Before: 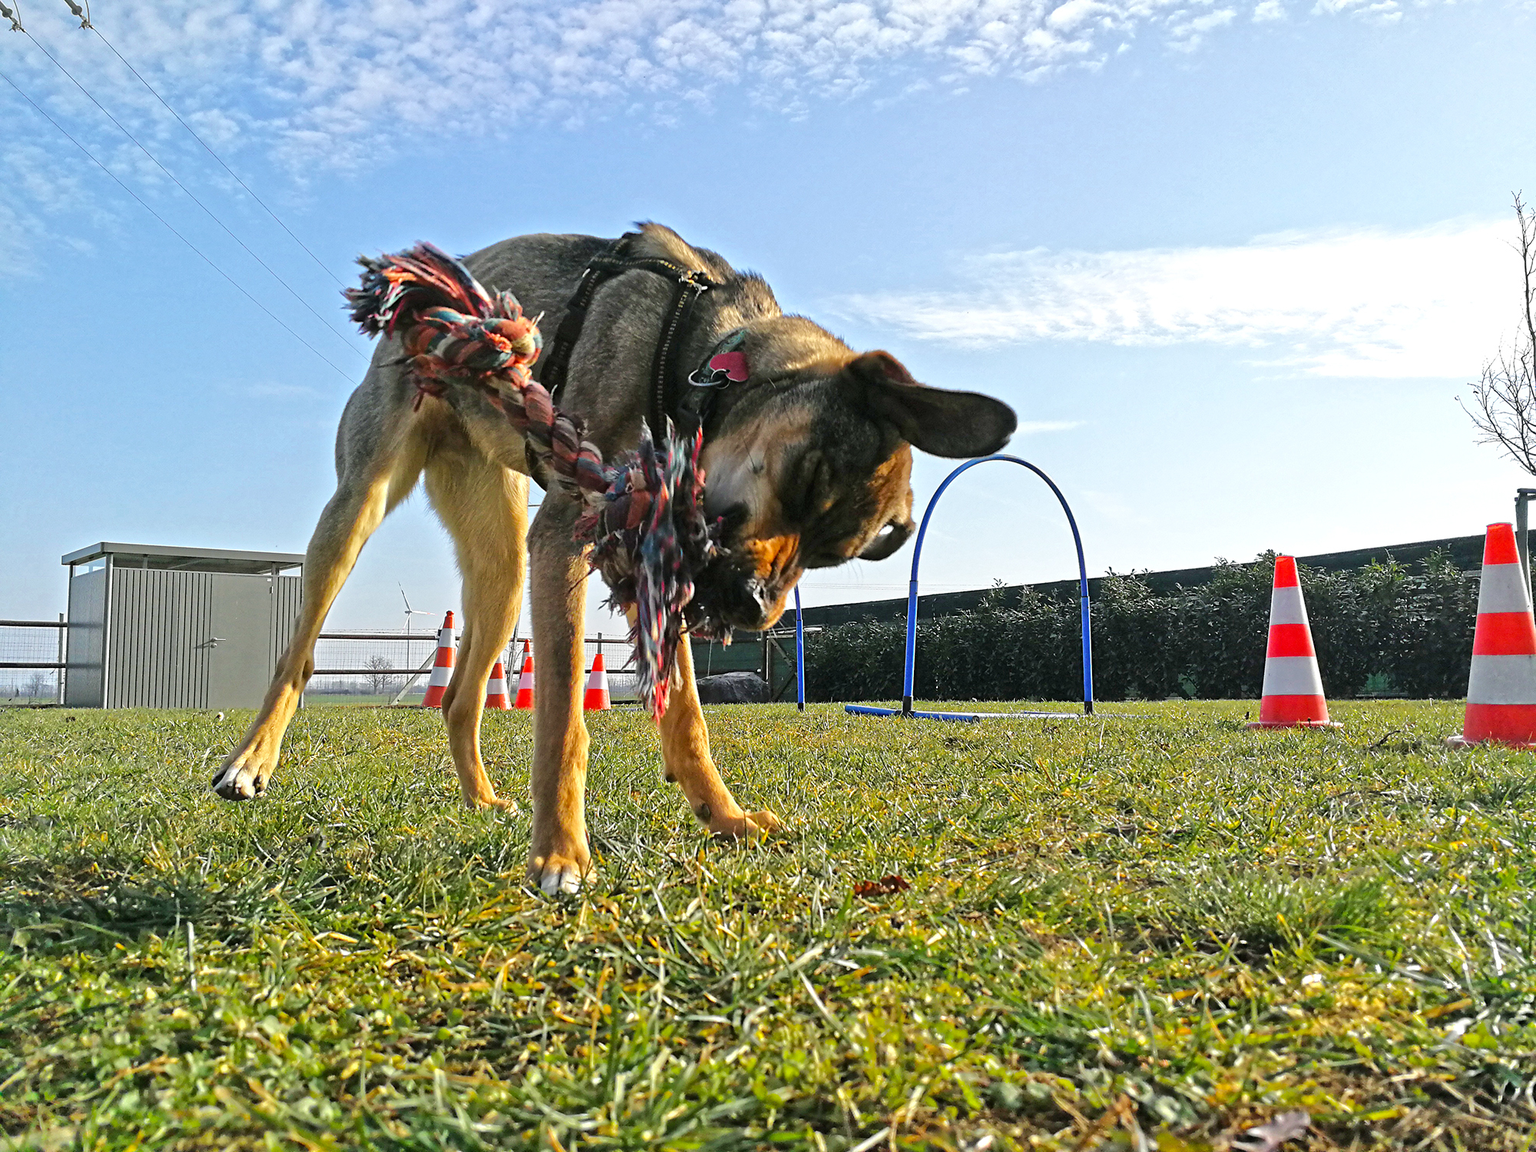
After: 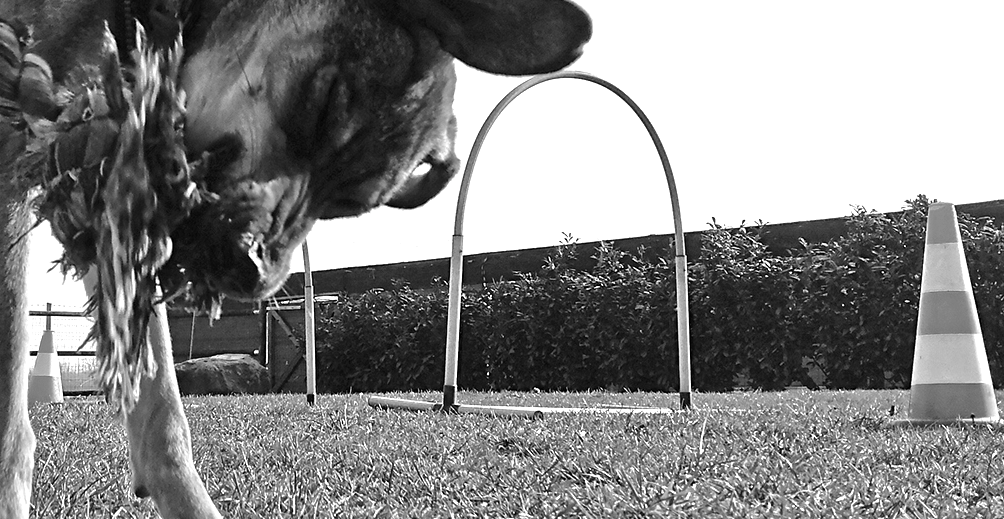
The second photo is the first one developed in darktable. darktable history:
crop: left 36.607%, top 34.735%, right 13.146%, bottom 30.611%
color balance rgb: linear chroma grading › global chroma 20%, perceptual saturation grading › global saturation 25%, perceptual brilliance grading › global brilliance 20%, global vibrance 20%
color calibration: output gray [0.253, 0.26, 0.487, 0], gray › normalize channels true, illuminant same as pipeline (D50), adaptation XYZ, x 0.346, y 0.359, gamut compression 0
